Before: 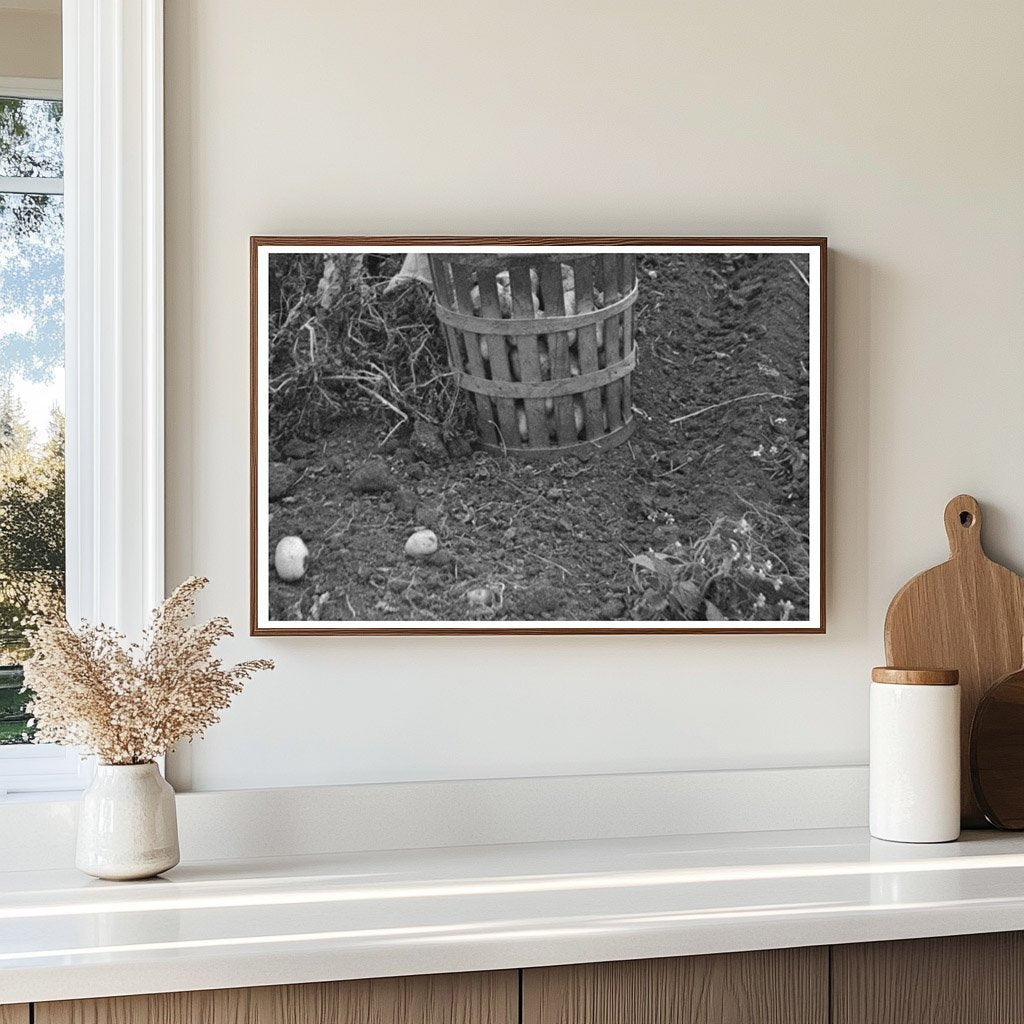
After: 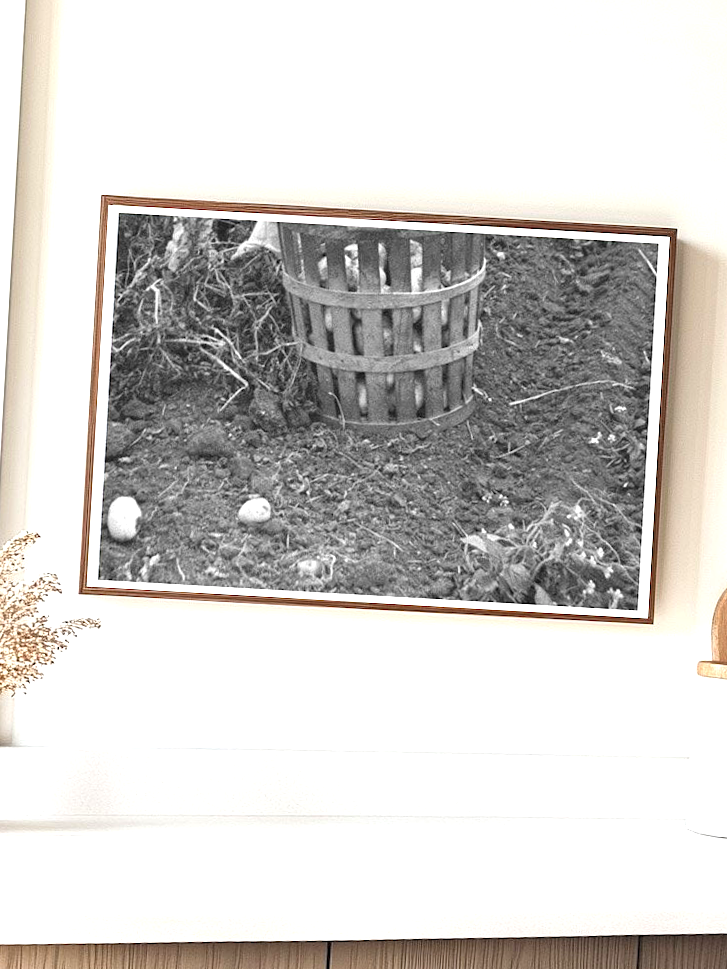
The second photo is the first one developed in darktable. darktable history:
exposure: black level correction 0, exposure 1 EV, compensate exposure bias true, compensate highlight preservation false
crop and rotate: angle -3.27°, left 14.277%, top 0.028%, right 10.766%, bottom 0.028%
